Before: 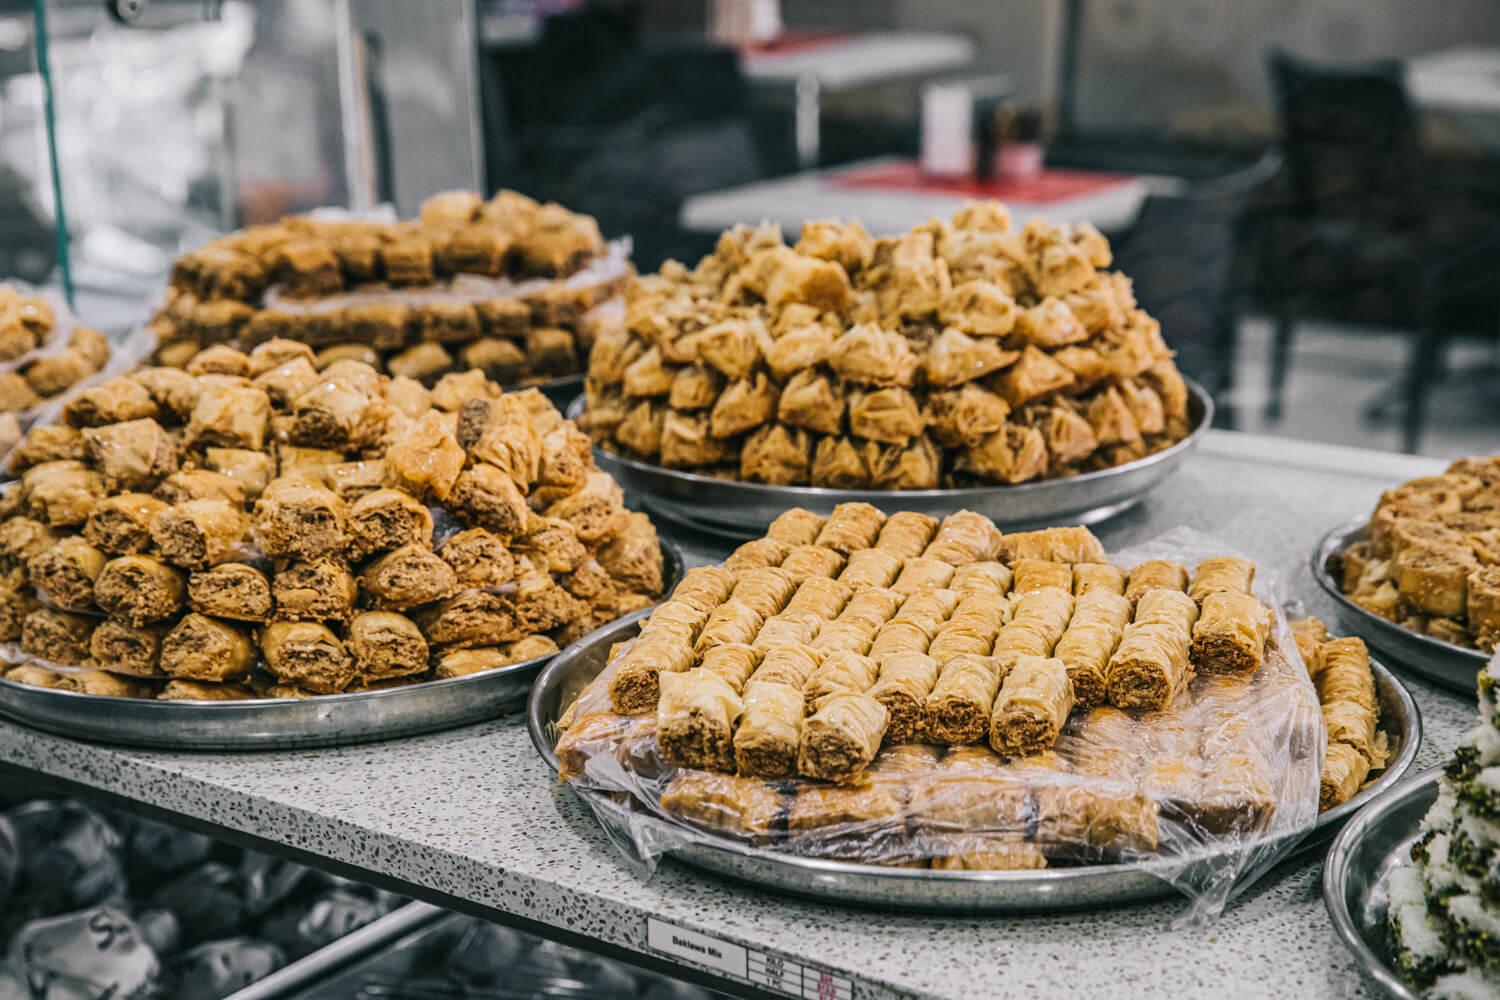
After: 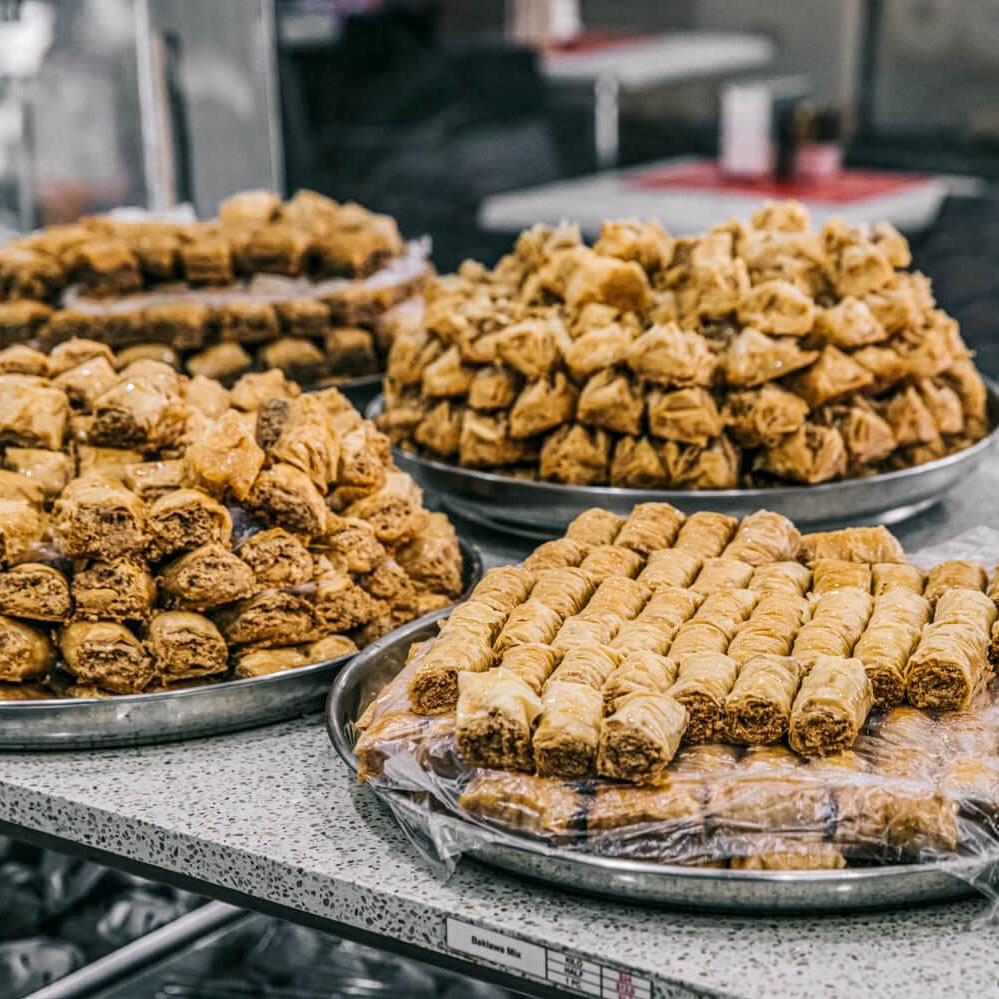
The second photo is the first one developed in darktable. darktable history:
local contrast: on, module defaults
crop and rotate: left 13.452%, right 19.915%
